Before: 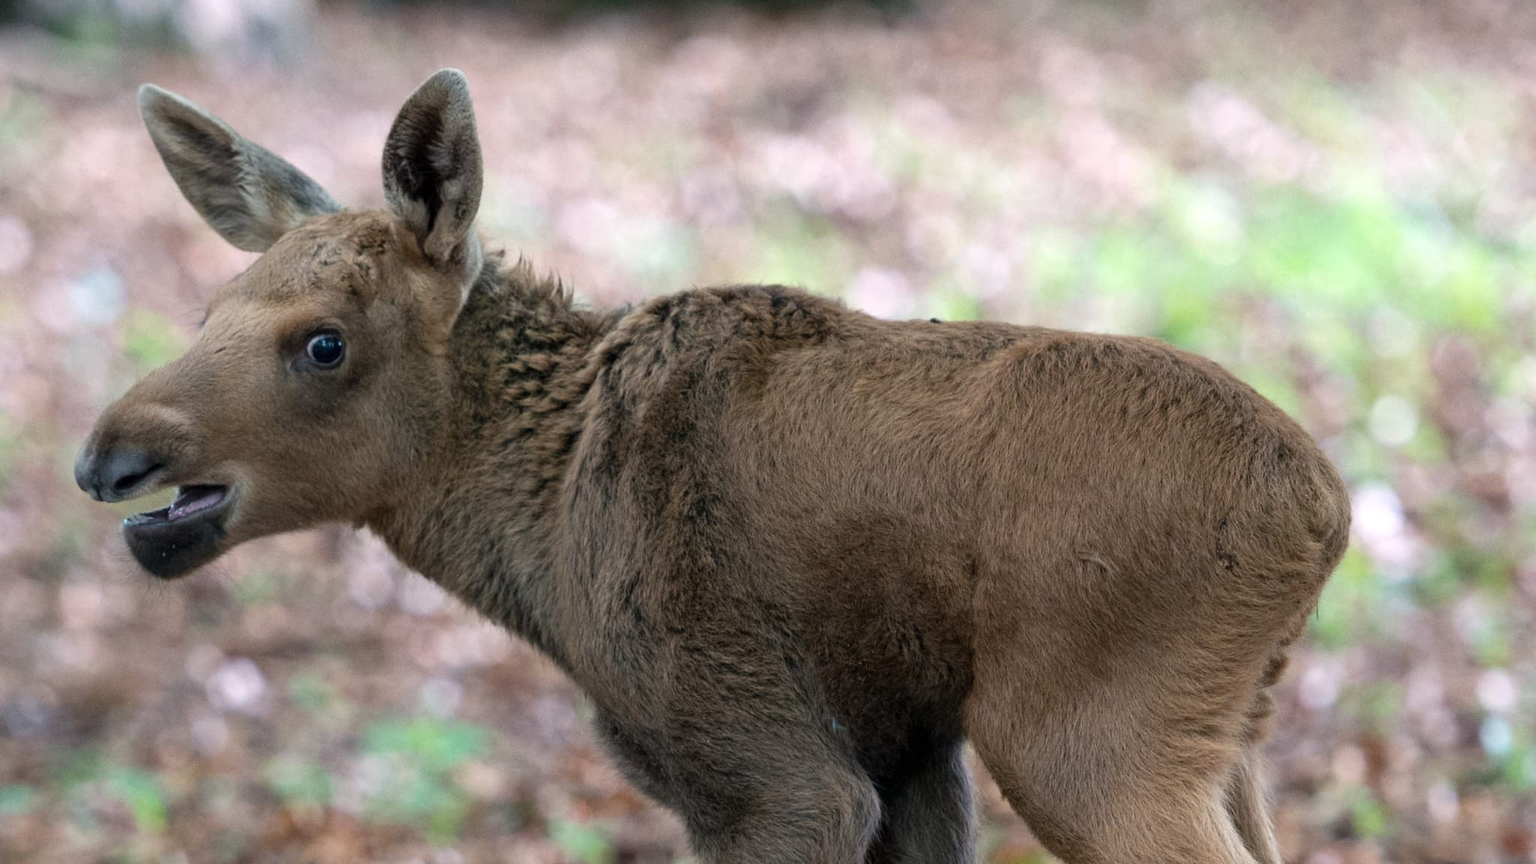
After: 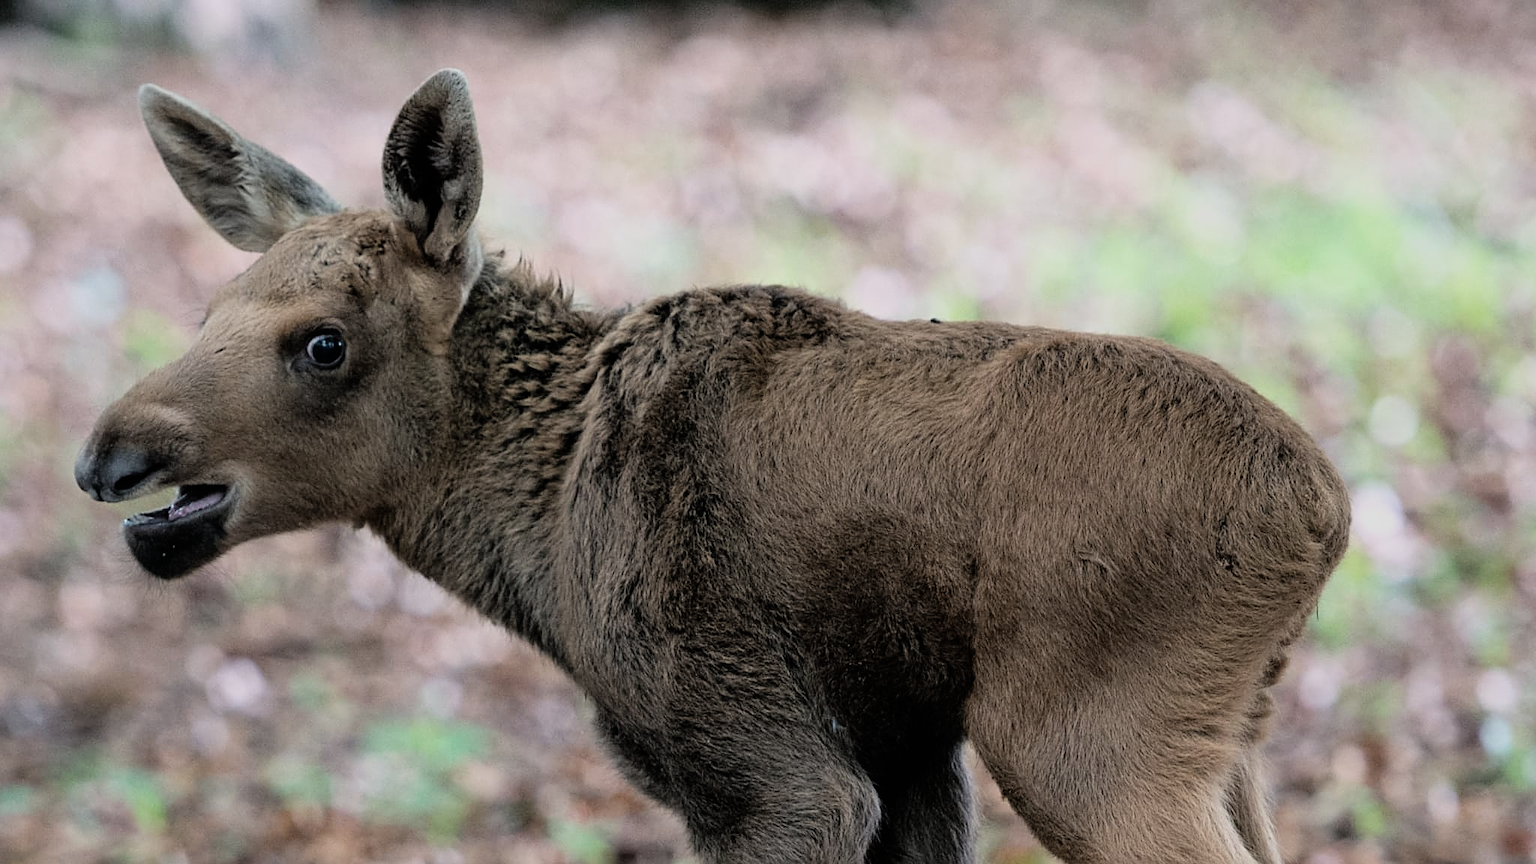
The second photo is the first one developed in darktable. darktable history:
contrast brightness saturation: saturation -0.17
shadows and highlights: radius 264.75, soften with gaussian
sharpen: on, module defaults
filmic rgb: black relative exposure -7.75 EV, white relative exposure 4.4 EV, threshold 3 EV, hardness 3.76, latitude 50%, contrast 1.1, color science v5 (2021), contrast in shadows safe, contrast in highlights safe, enable highlight reconstruction true
